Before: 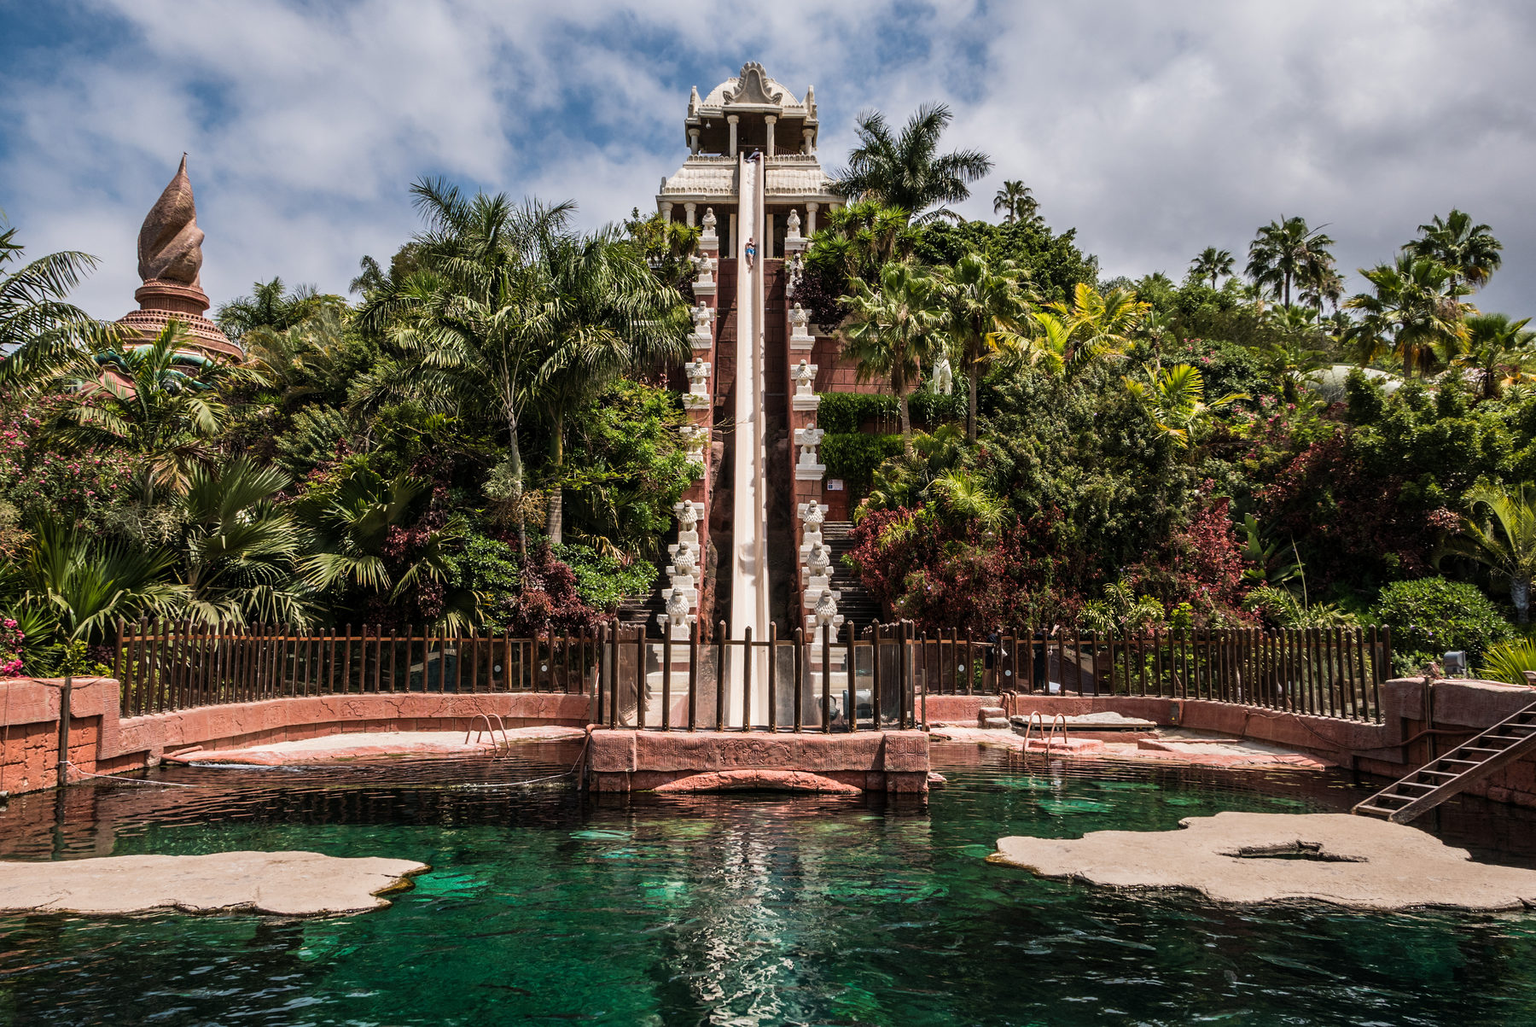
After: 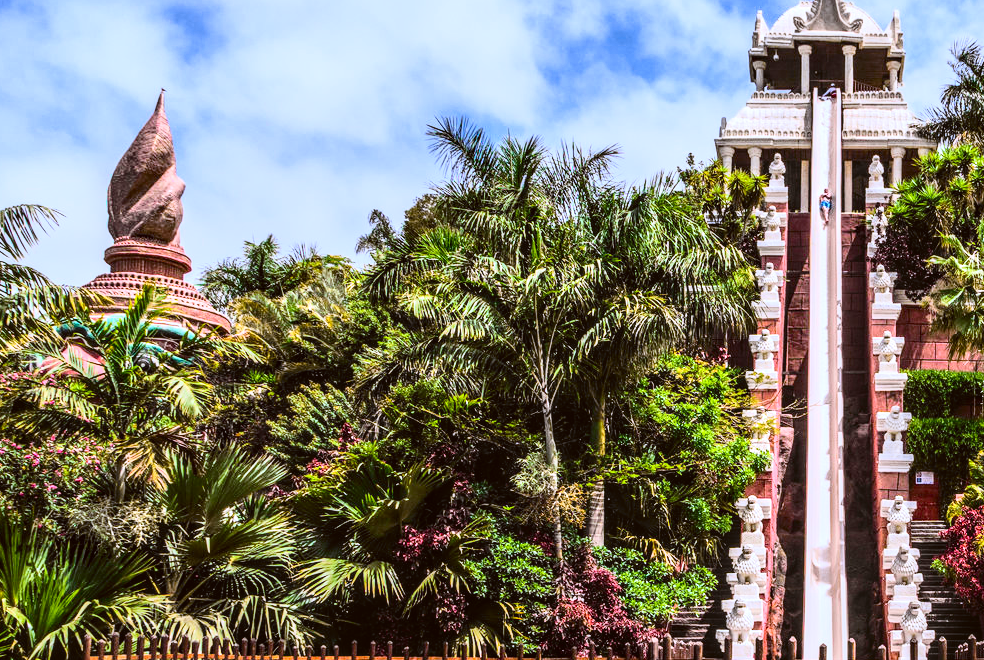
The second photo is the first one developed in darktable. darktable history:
crop and rotate: left 3.047%, top 7.509%, right 42.236%, bottom 37.598%
local contrast: detail 130%
rotate and perspective: automatic cropping original format, crop left 0, crop top 0
tone curve: curves: ch0 [(0, 0.026) (0.058, 0.049) (0.246, 0.214) (0.437, 0.498) (0.55, 0.644) (0.657, 0.767) (0.822, 0.9) (1, 0.961)]; ch1 [(0, 0) (0.346, 0.307) (0.408, 0.369) (0.453, 0.457) (0.476, 0.489) (0.502, 0.493) (0.521, 0.515) (0.537, 0.531) (0.612, 0.641) (0.676, 0.728) (1, 1)]; ch2 [(0, 0) (0.346, 0.34) (0.434, 0.46) (0.485, 0.494) (0.5, 0.494) (0.511, 0.504) (0.537, 0.551) (0.579, 0.599) (0.625, 0.686) (1, 1)], color space Lab, independent channels, preserve colors none
exposure: exposure 0.657 EV, compensate highlight preservation false
color correction: highlights a* 6.27, highlights b* 8.19, shadows a* 5.94, shadows b* 7.23, saturation 0.9
color balance rgb: perceptual saturation grading › global saturation 25%, global vibrance 20%
color calibration: illuminant custom, x 0.39, y 0.392, temperature 3856.94 K
